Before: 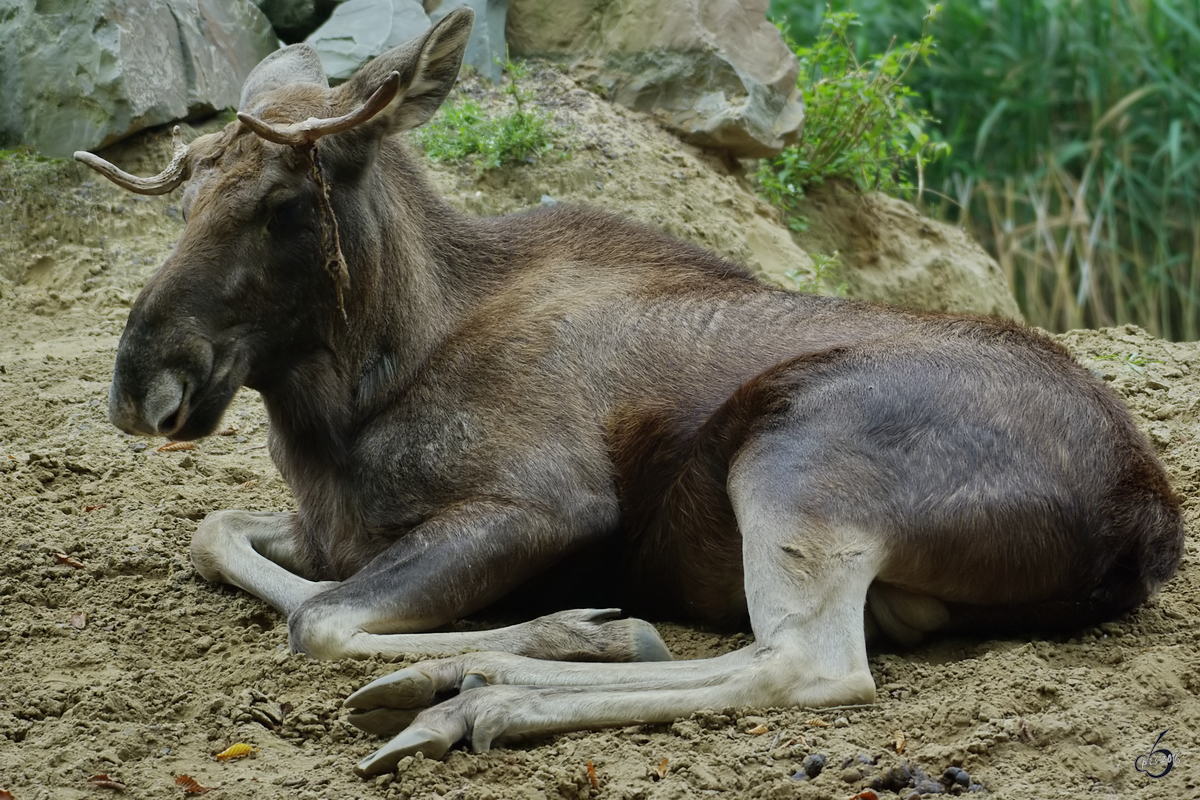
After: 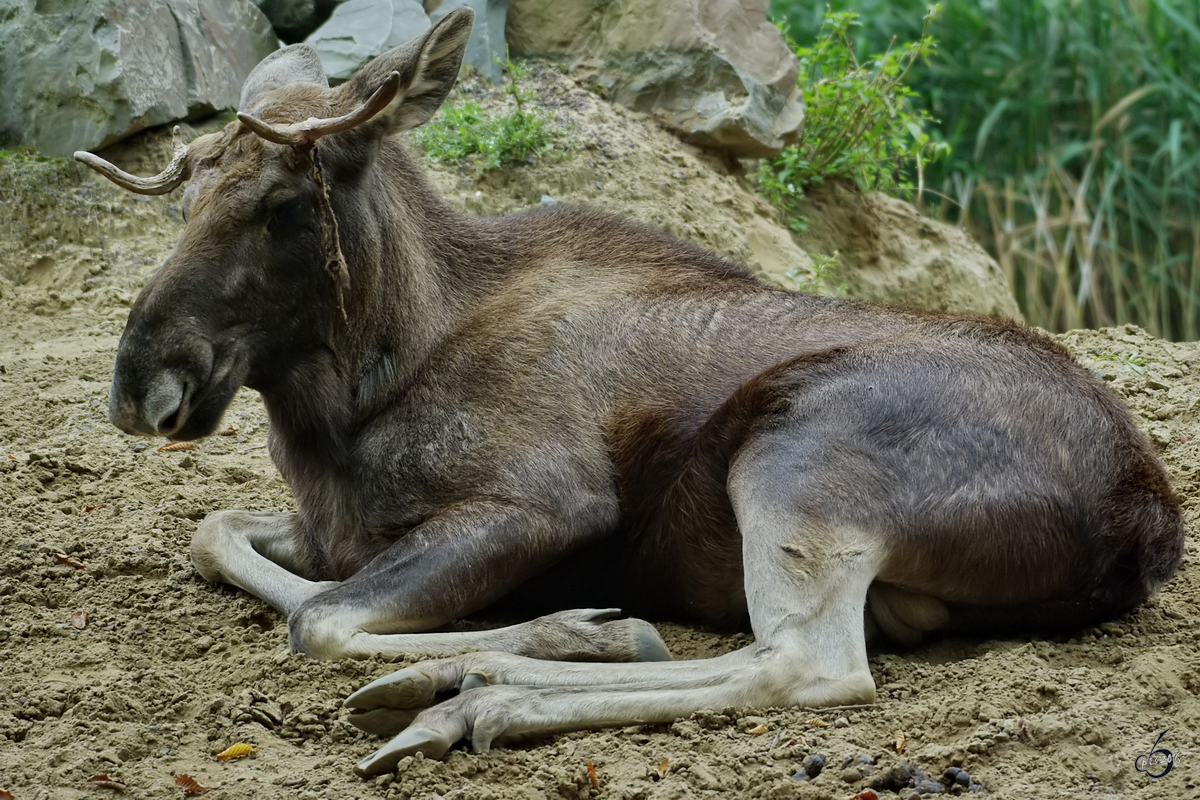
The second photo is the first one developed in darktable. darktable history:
local contrast: mode bilateral grid, contrast 29, coarseness 15, detail 116%, midtone range 0.2
